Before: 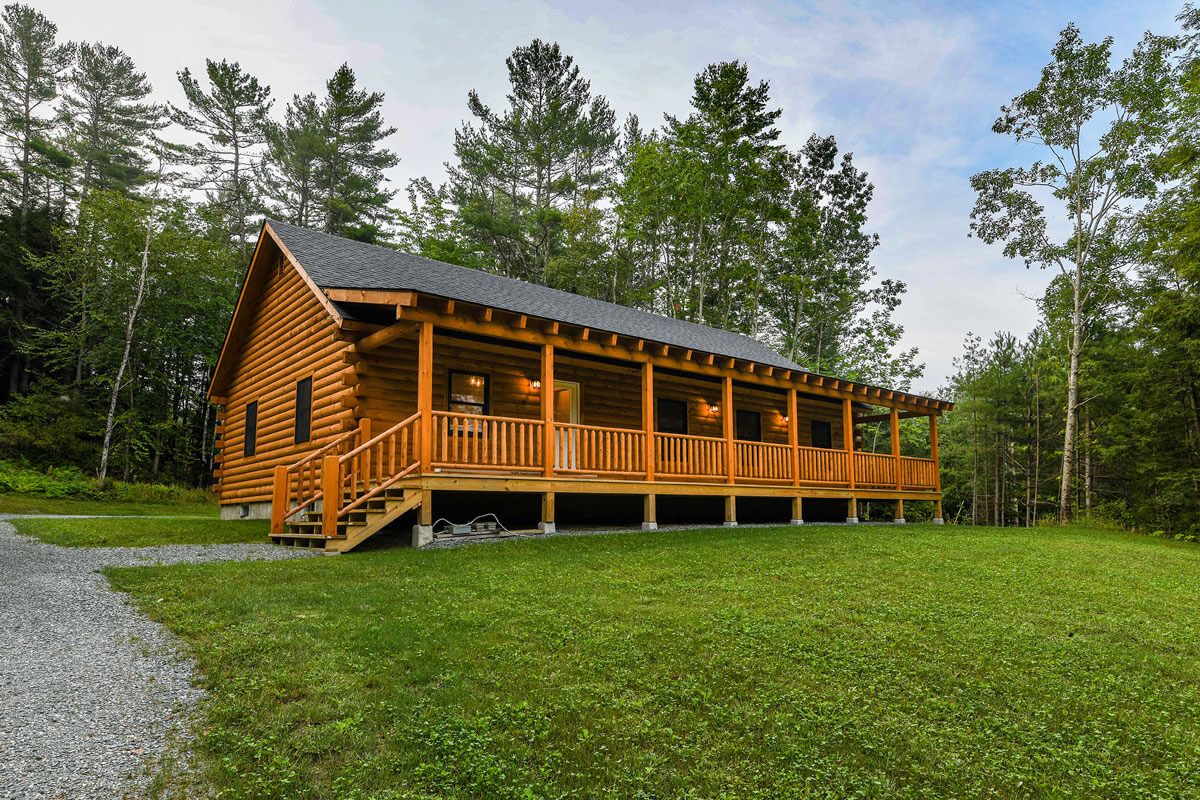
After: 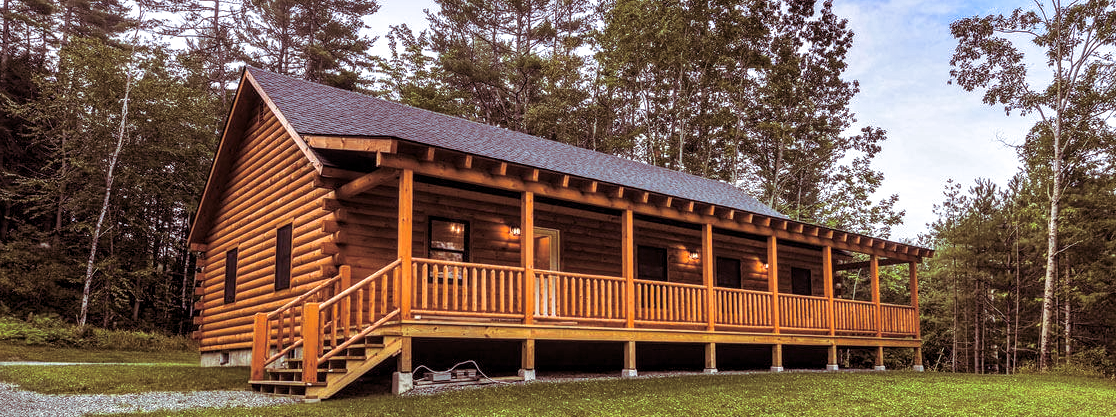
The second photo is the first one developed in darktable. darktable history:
exposure: black level correction 0, exposure 0.7 EV, compensate exposure bias true, compensate highlight preservation false
crop: left 1.744%, top 19.225%, right 5.069%, bottom 28.357%
graduated density: hue 238.83°, saturation 50%
split-toning: on, module defaults
local contrast: on, module defaults
